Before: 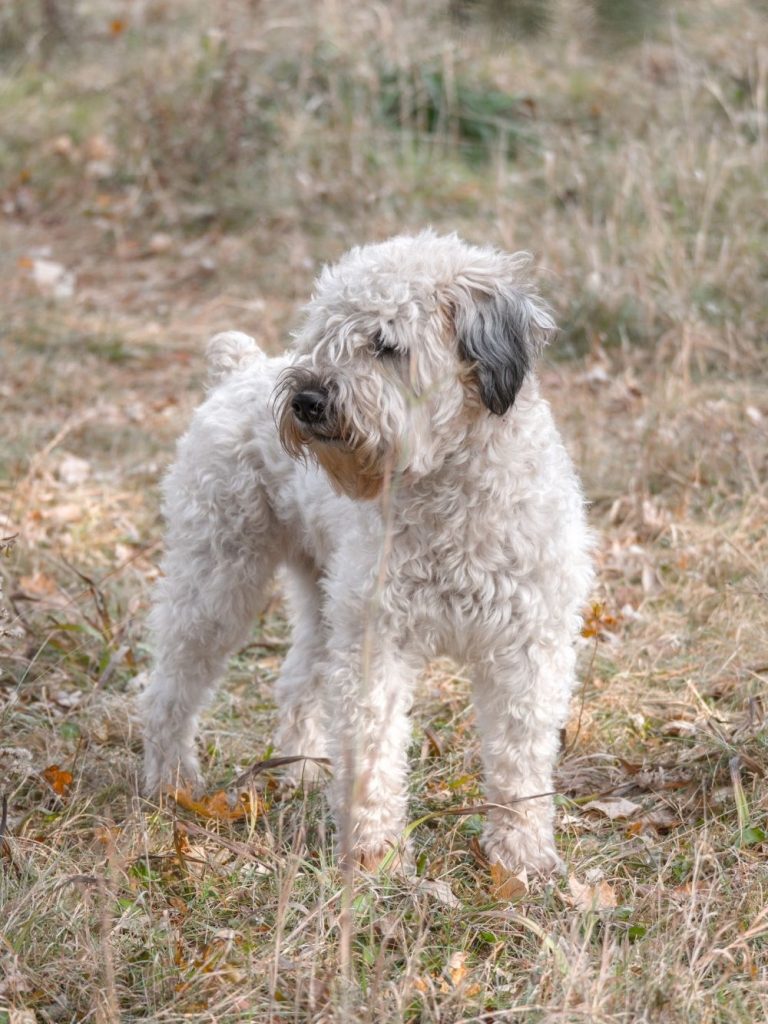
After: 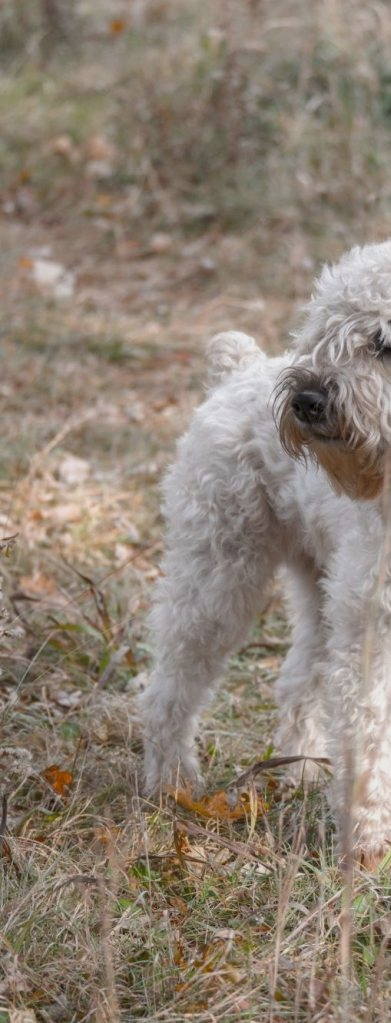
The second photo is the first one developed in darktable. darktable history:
shadows and highlights: radius 126.36, shadows 30.46, highlights -30.9, highlights color adjustment 89.65%, low approximation 0.01, soften with gaussian
crop and rotate: left 0.022%, top 0%, right 49.032%
tone equalizer: -8 EV 0.286 EV, -7 EV 0.379 EV, -6 EV 0.438 EV, -5 EV 0.266 EV, -3 EV -0.257 EV, -2 EV -0.414 EV, -1 EV -0.431 EV, +0 EV -0.254 EV
